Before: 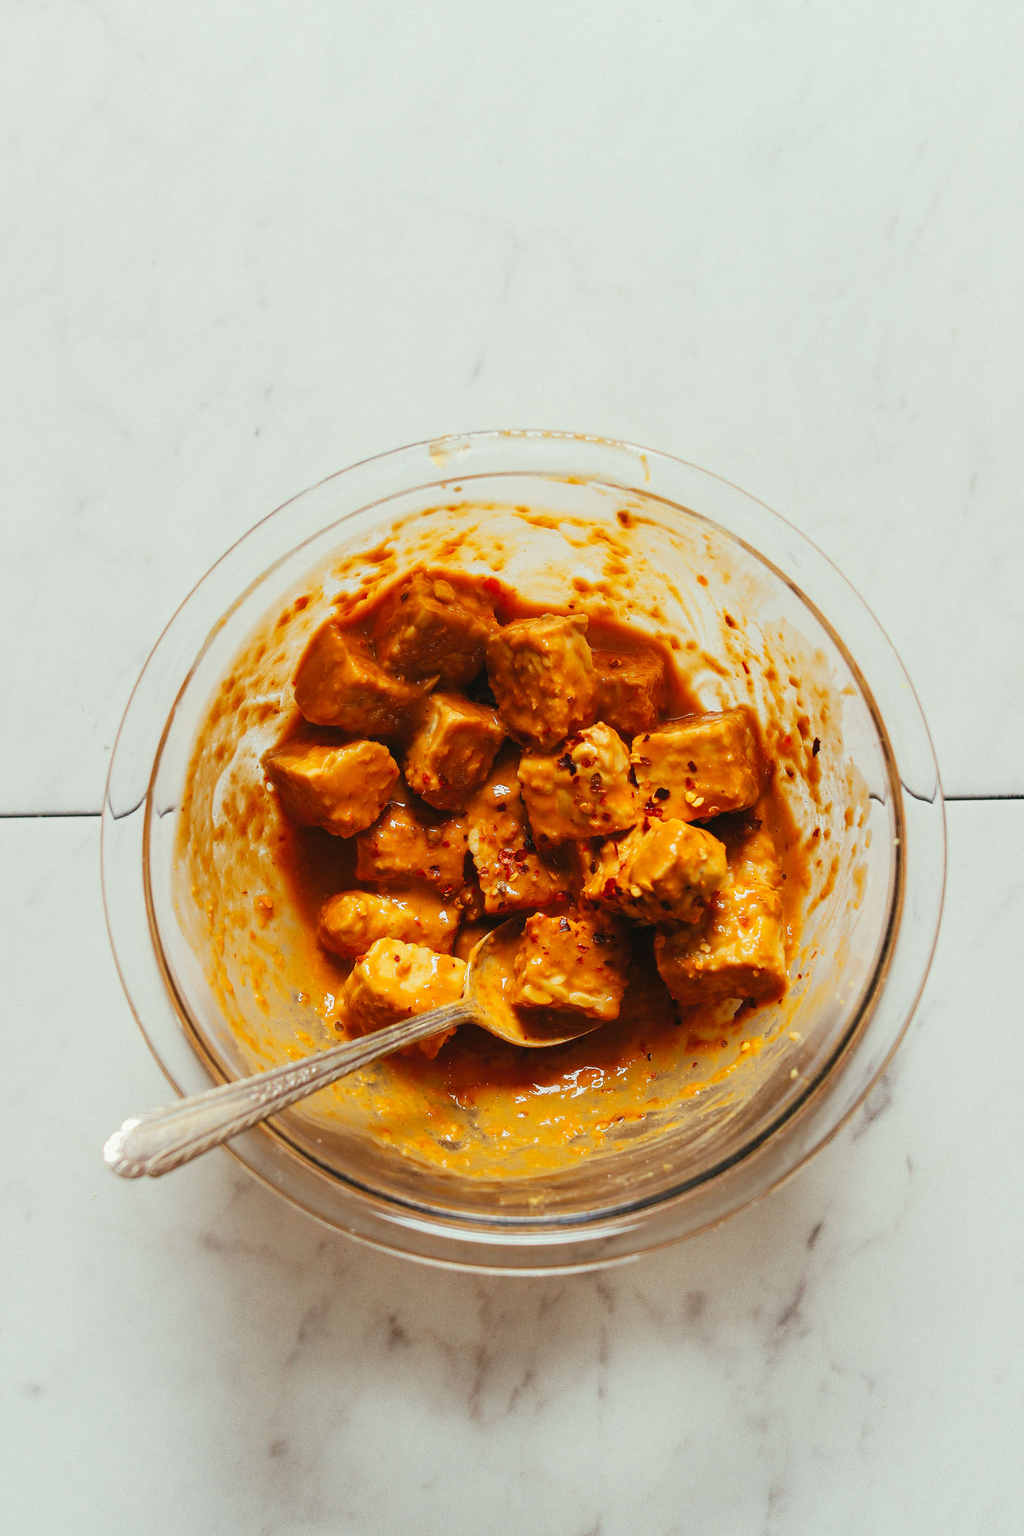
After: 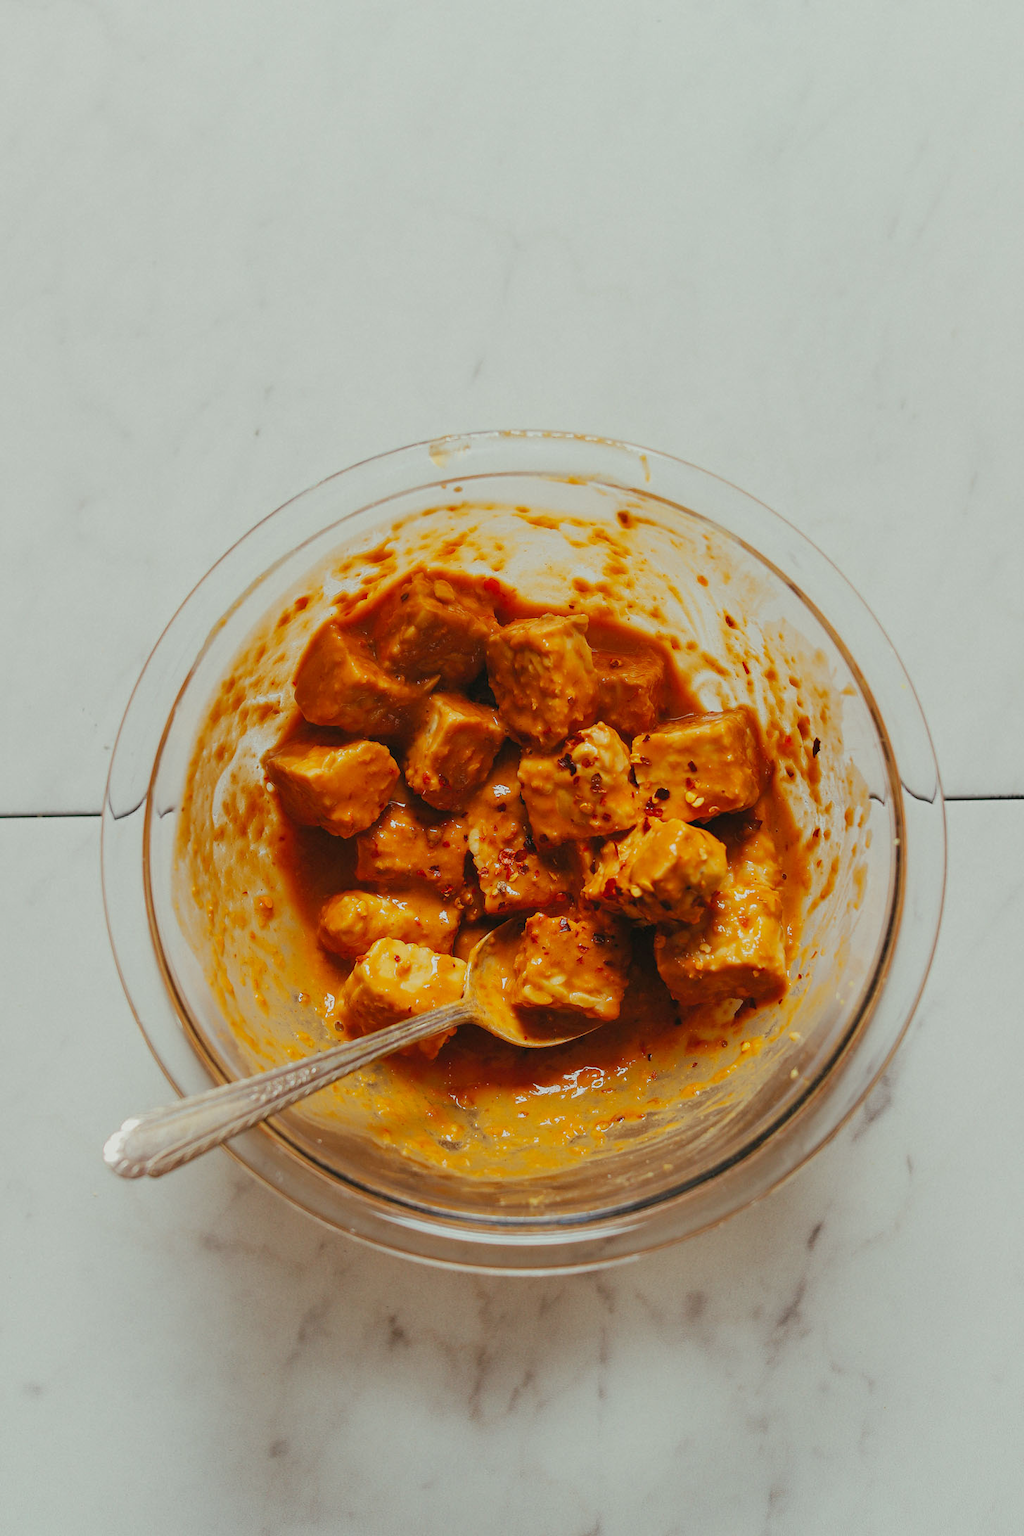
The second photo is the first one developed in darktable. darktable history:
tone equalizer: -8 EV 0.236 EV, -7 EV 0.394 EV, -6 EV 0.402 EV, -5 EV 0.23 EV, -3 EV -0.263 EV, -2 EV -0.417 EV, -1 EV -0.399 EV, +0 EV -0.275 EV, edges refinement/feathering 500, mask exposure compensation -1.57 EV, preserve details guided filter
